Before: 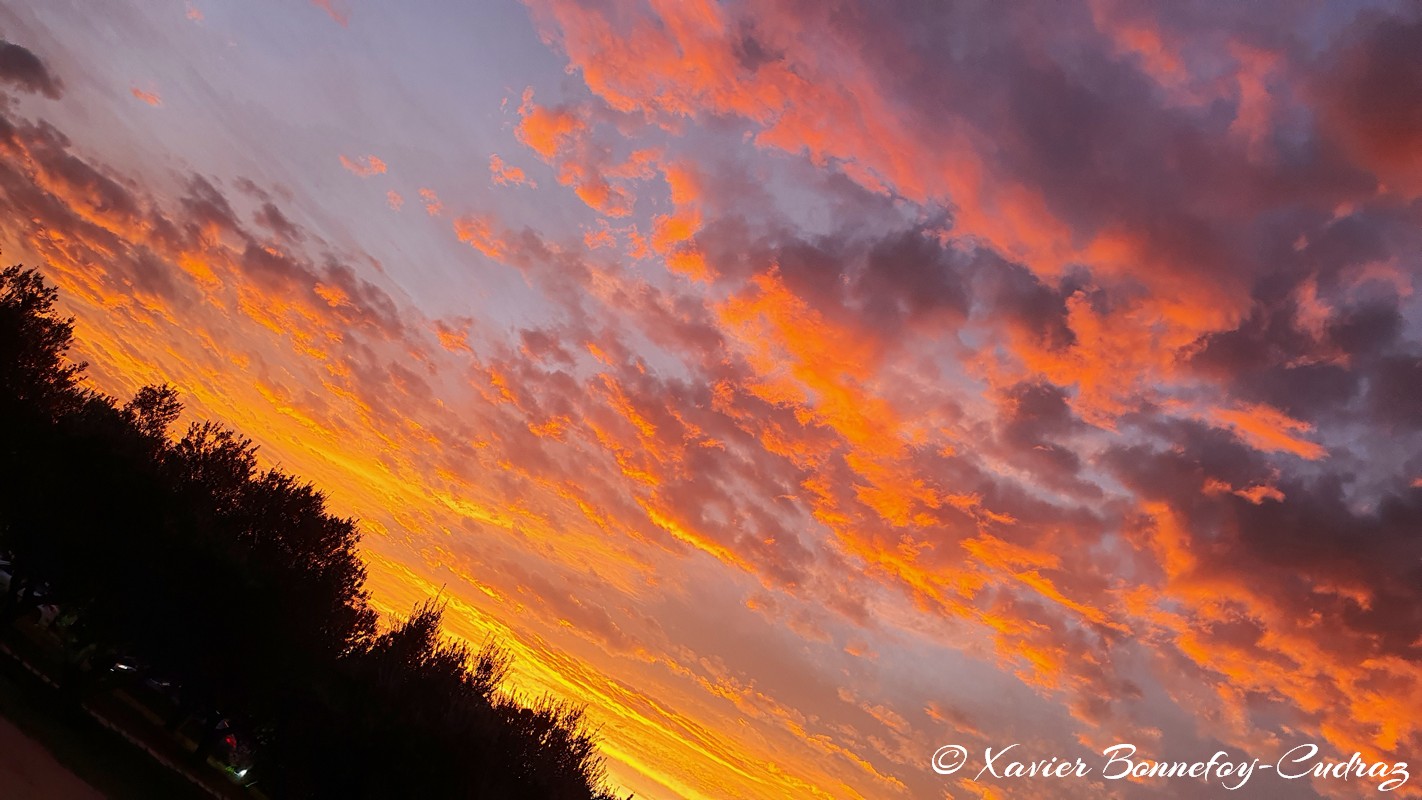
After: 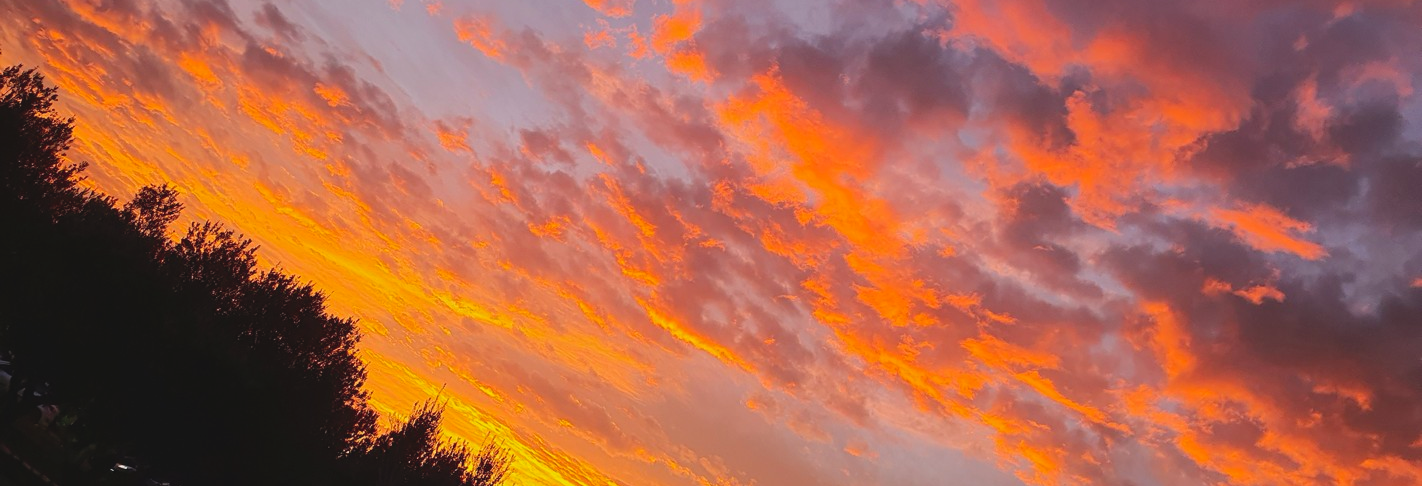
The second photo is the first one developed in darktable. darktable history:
crop and rotate: top 25.116%, bottom 14.029%
contrast brightness saturation: contrast -0.092, brightness 0.049, saturation 0.08
